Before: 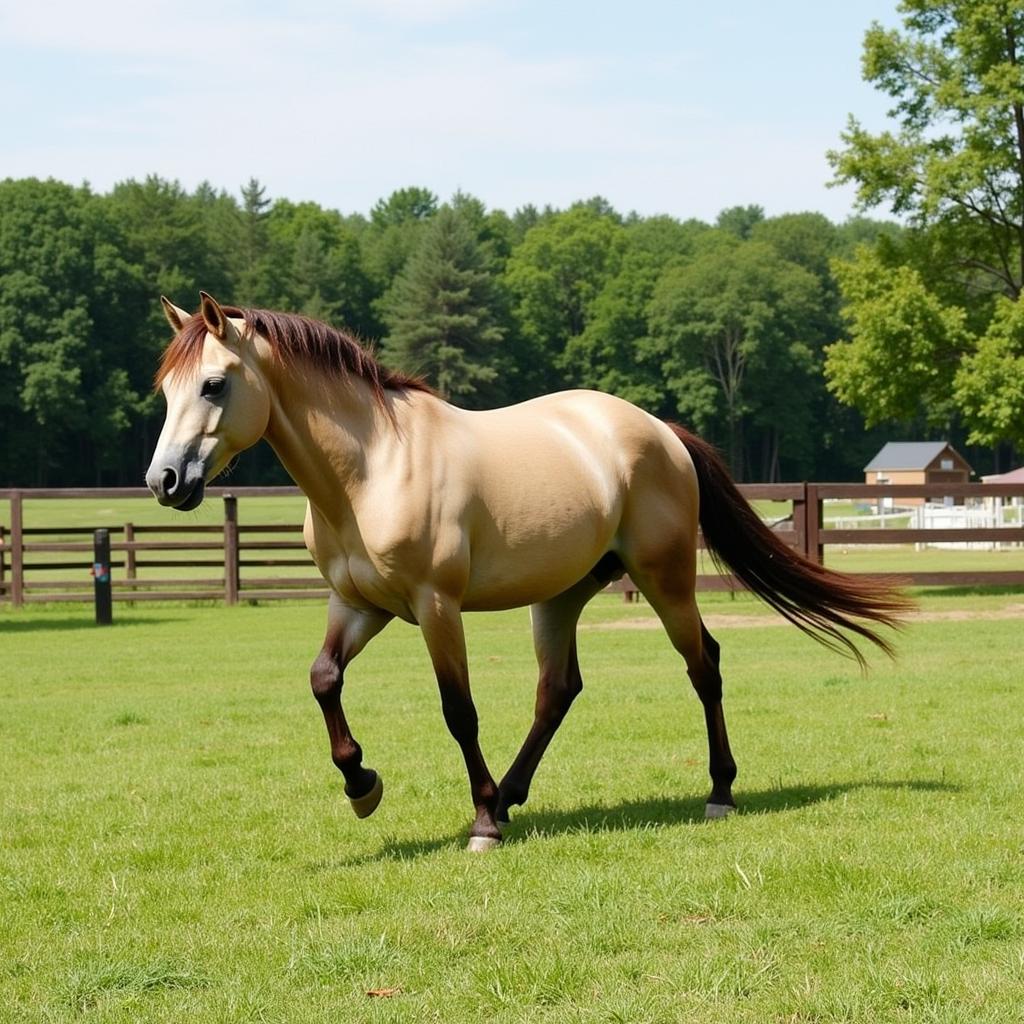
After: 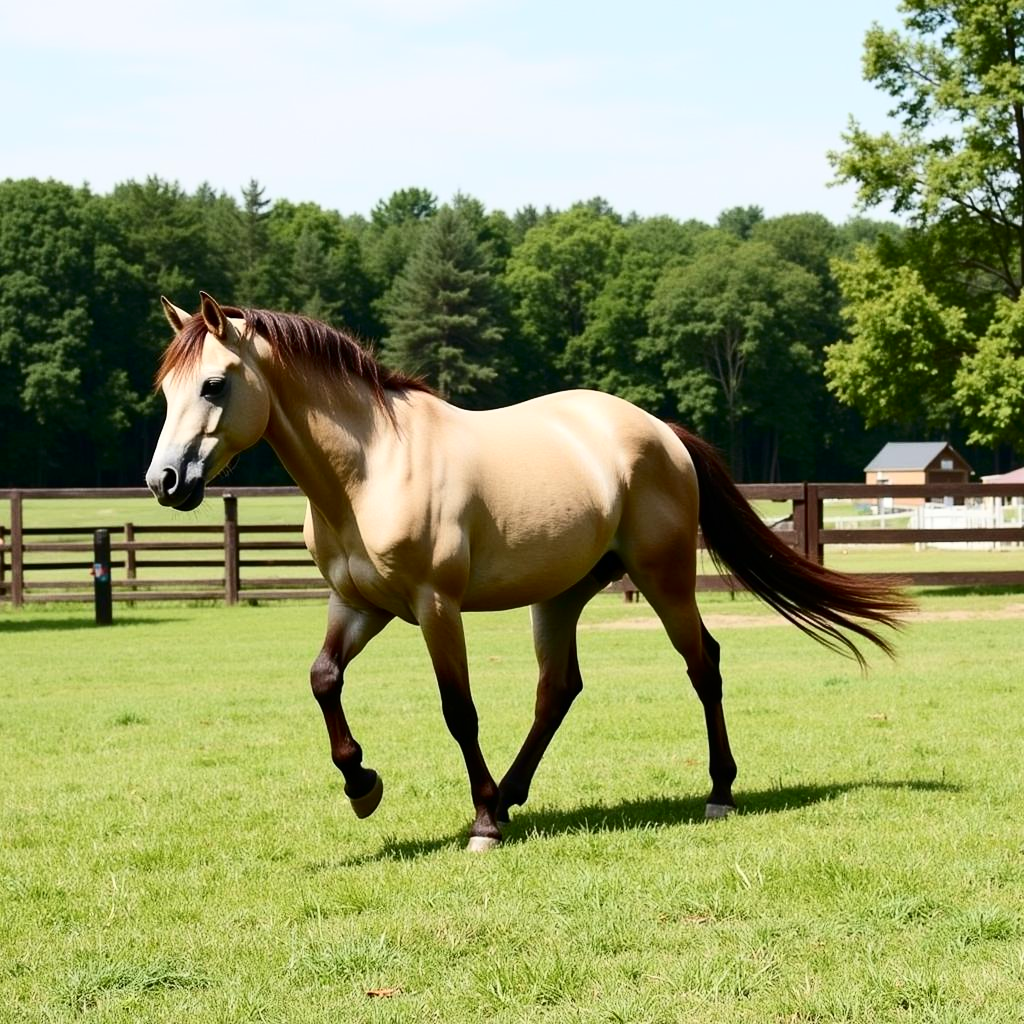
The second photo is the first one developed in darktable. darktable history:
contrast brightness saturation: contrast 0.285
